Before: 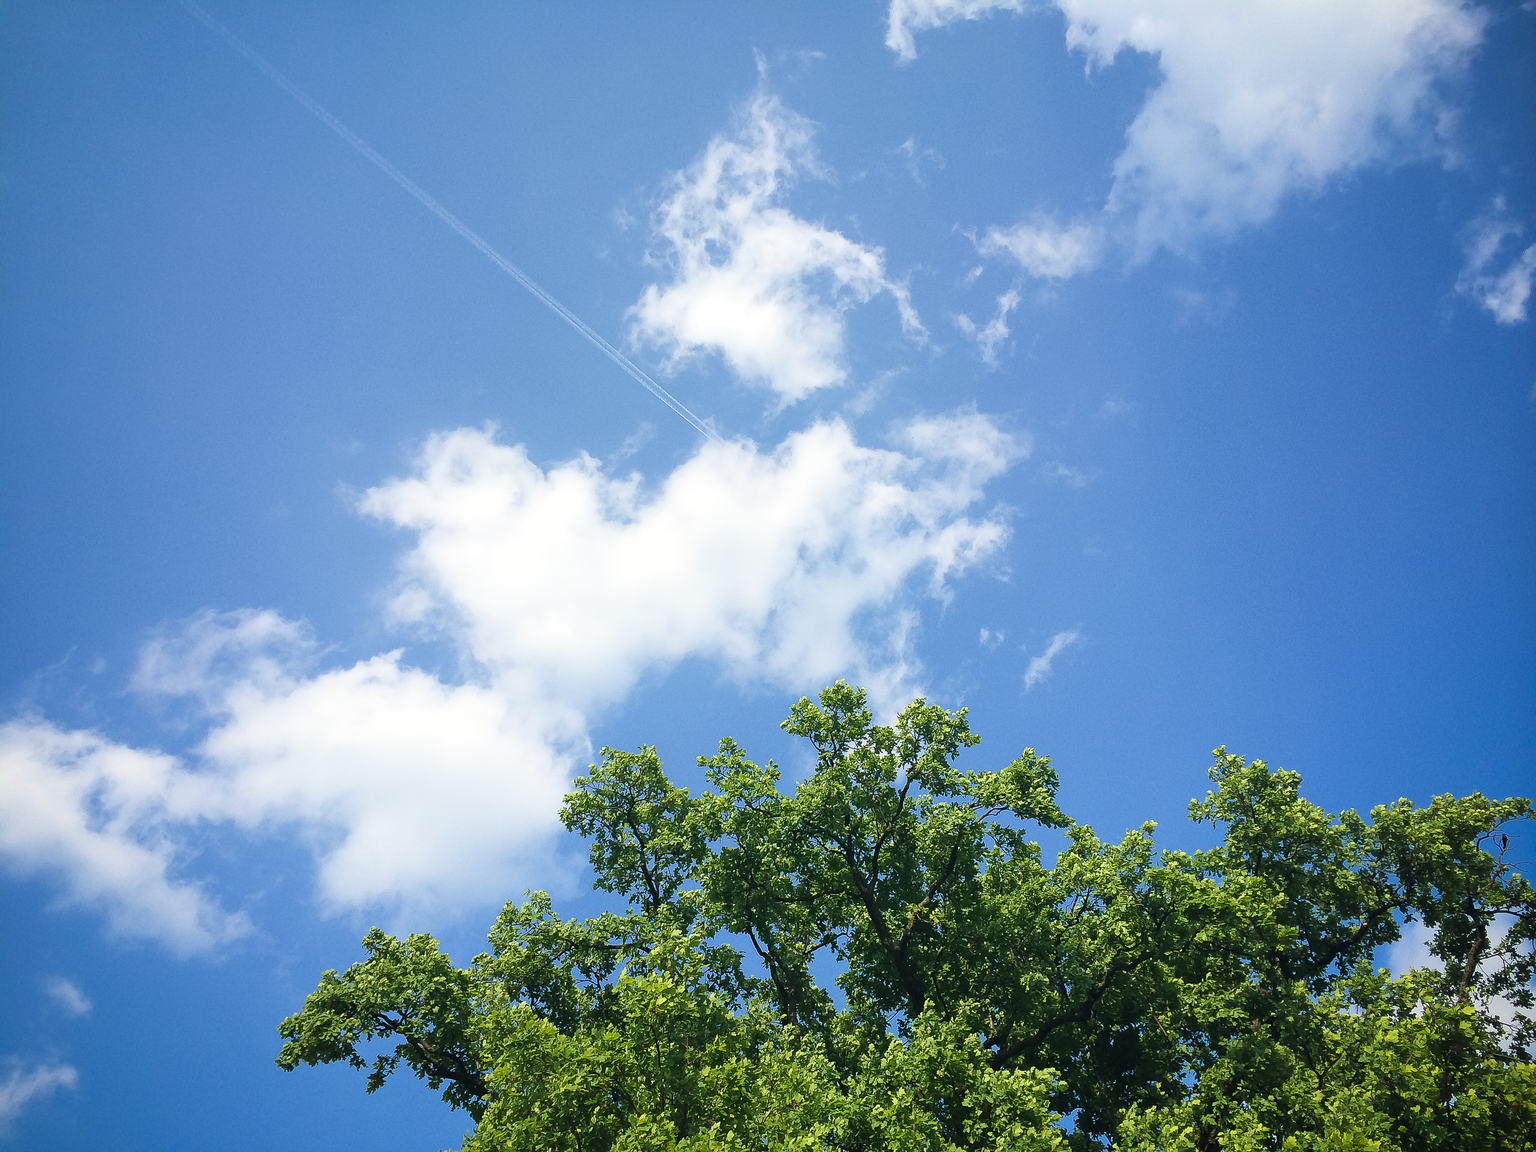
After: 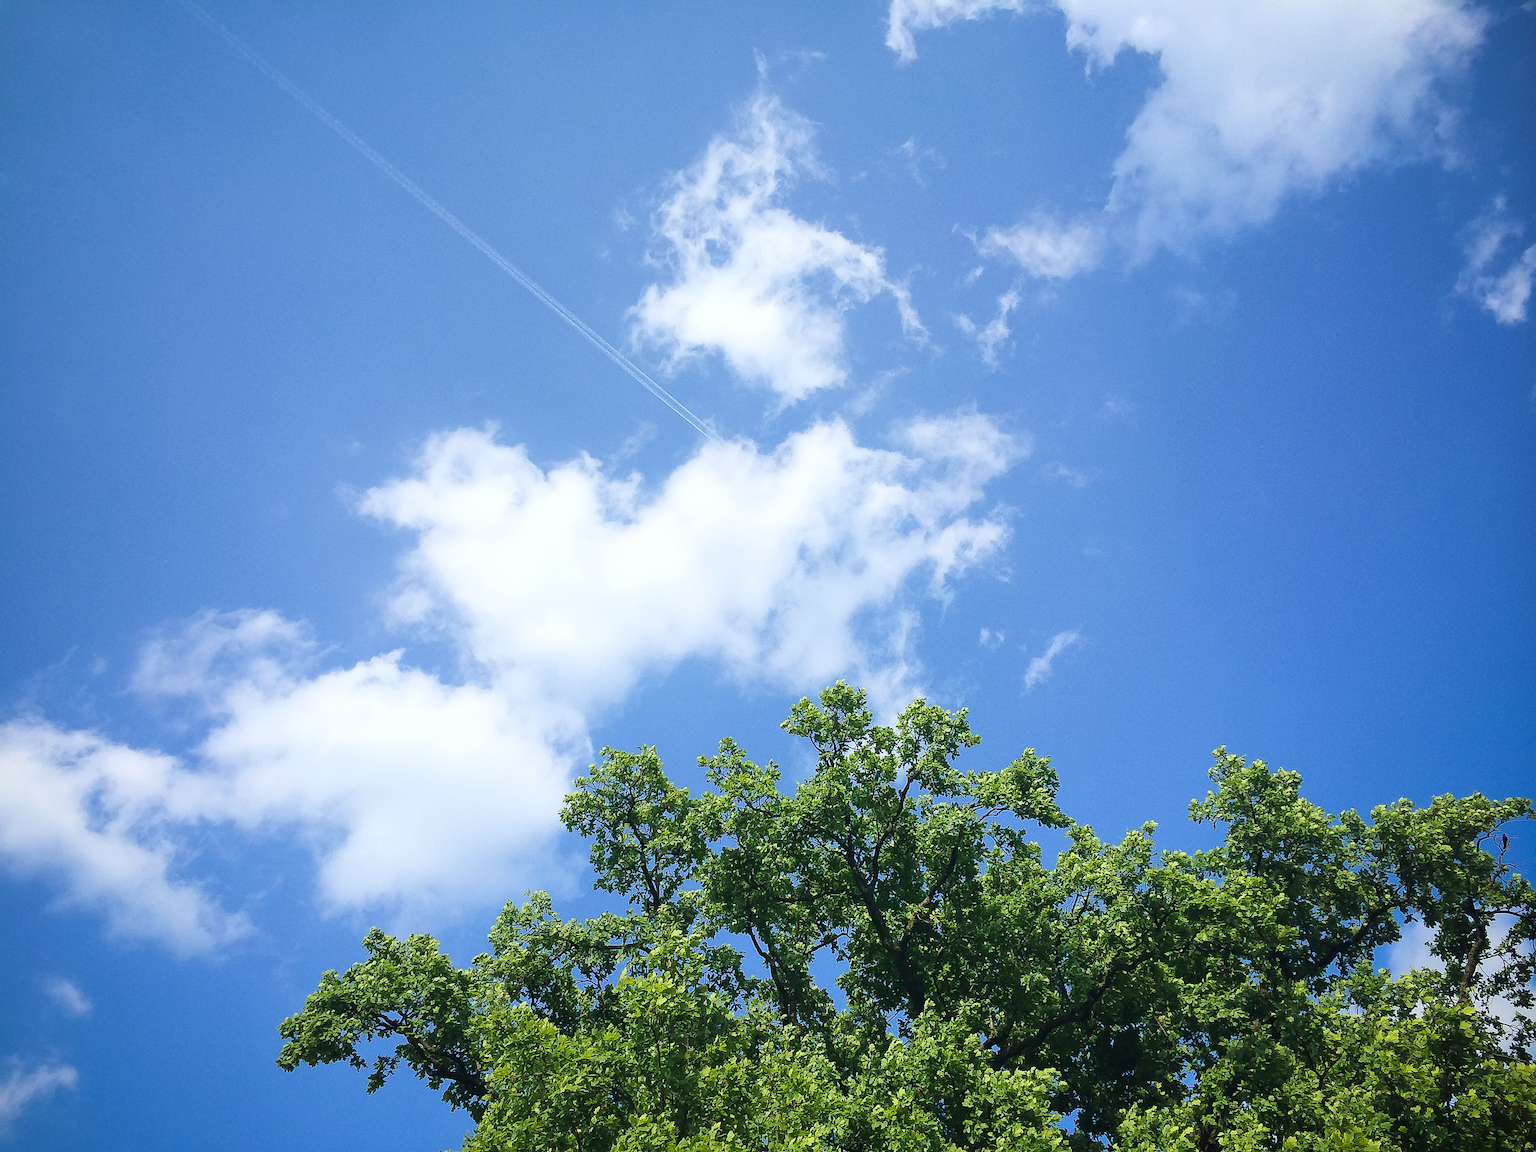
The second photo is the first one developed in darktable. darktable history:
white balance: red 0.974, blue 1.044
